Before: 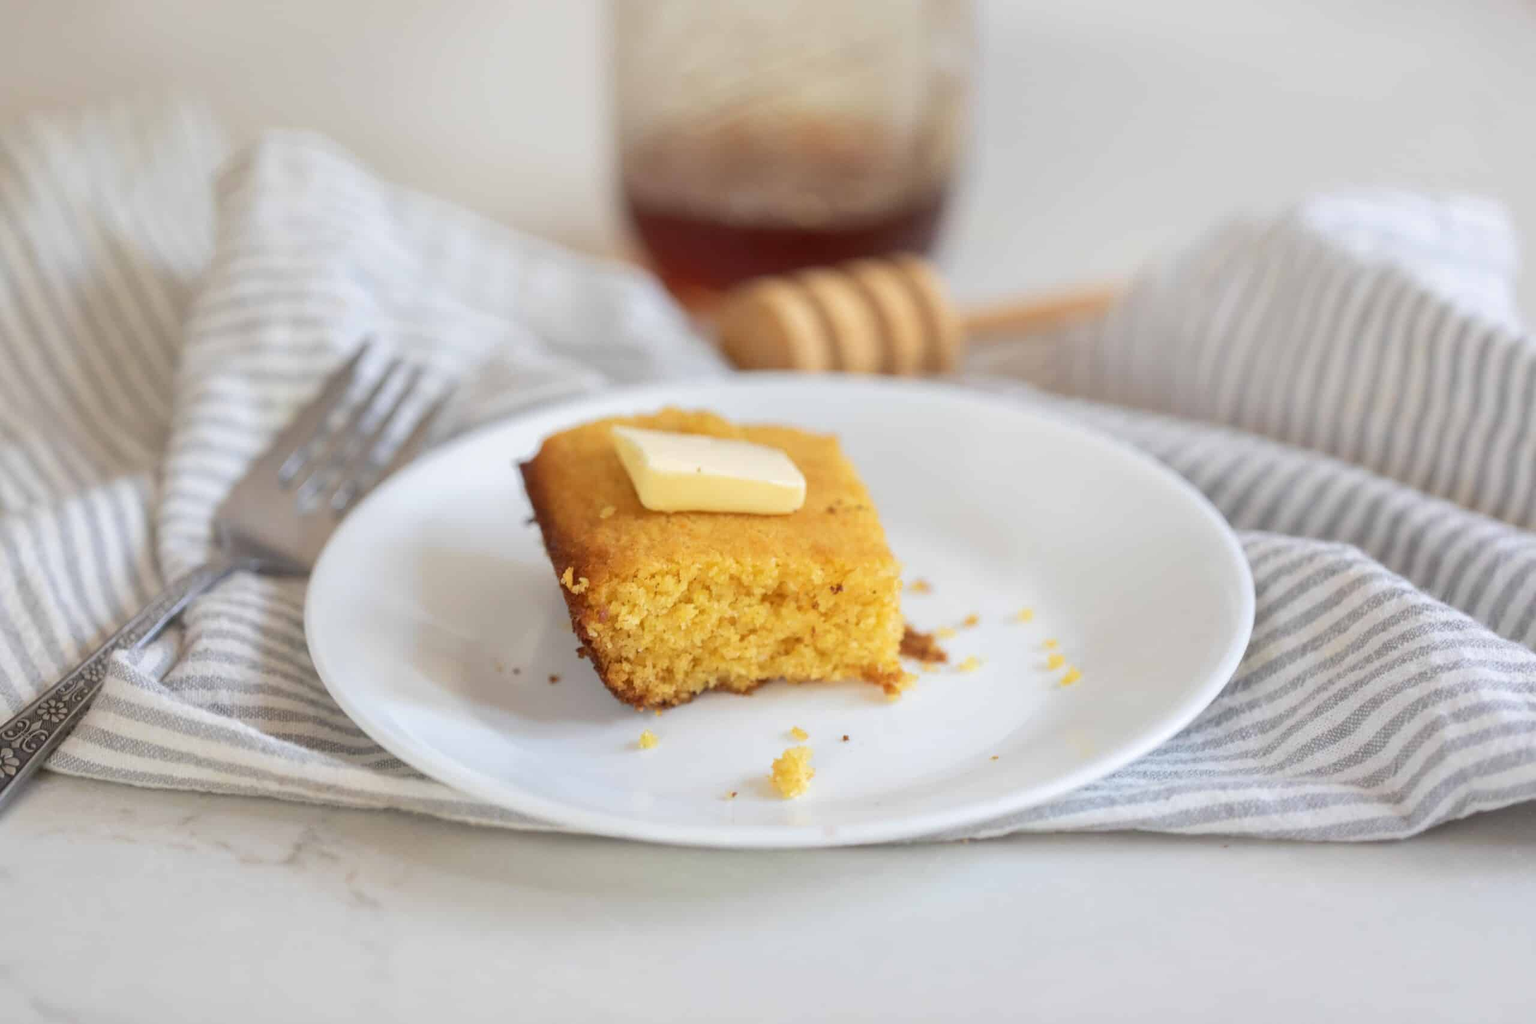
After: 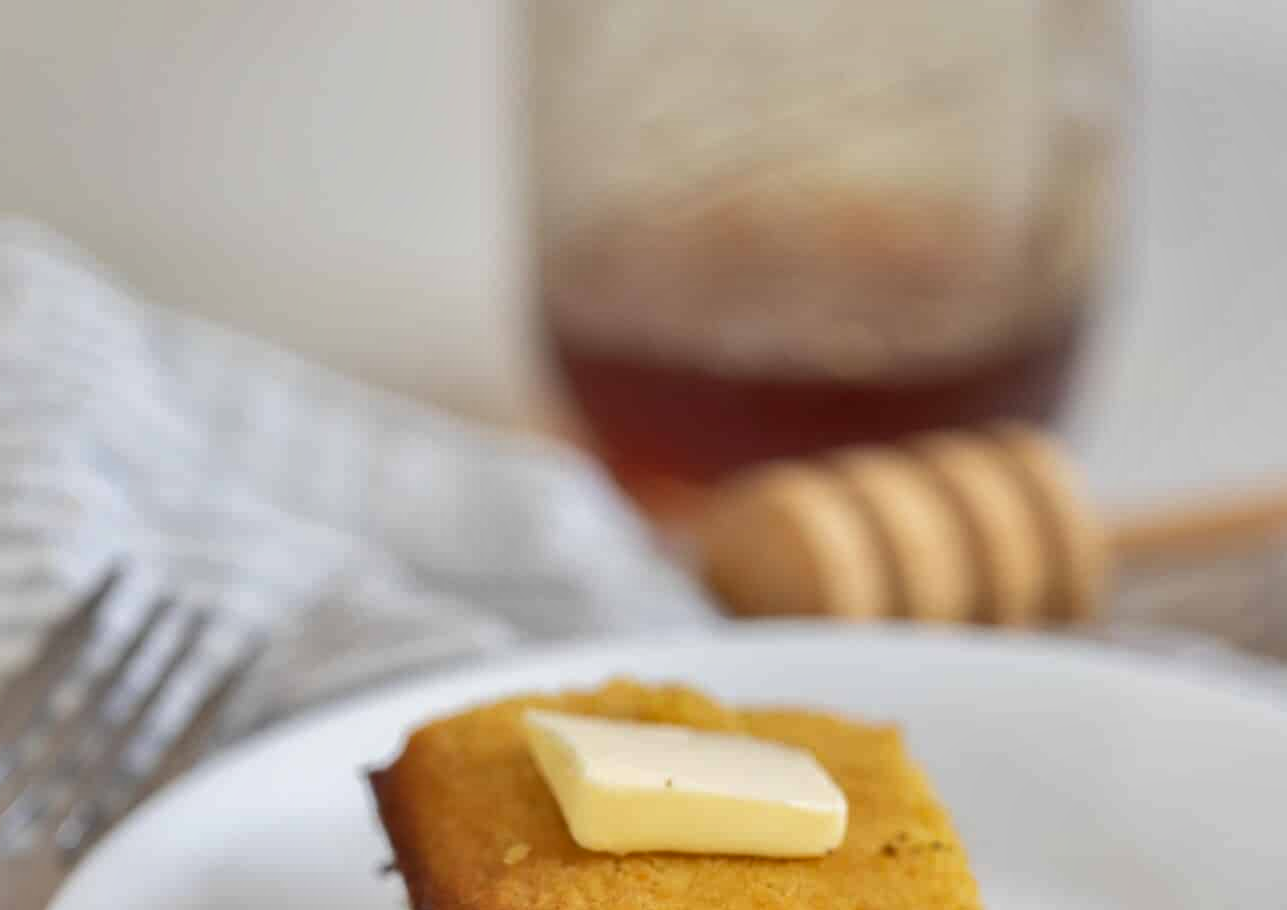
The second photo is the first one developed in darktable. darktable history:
crop: left 19.378%, right 30.332%, bottom 46.678%
shadows and highlights: low approximation 0.01, soften with gaussian
